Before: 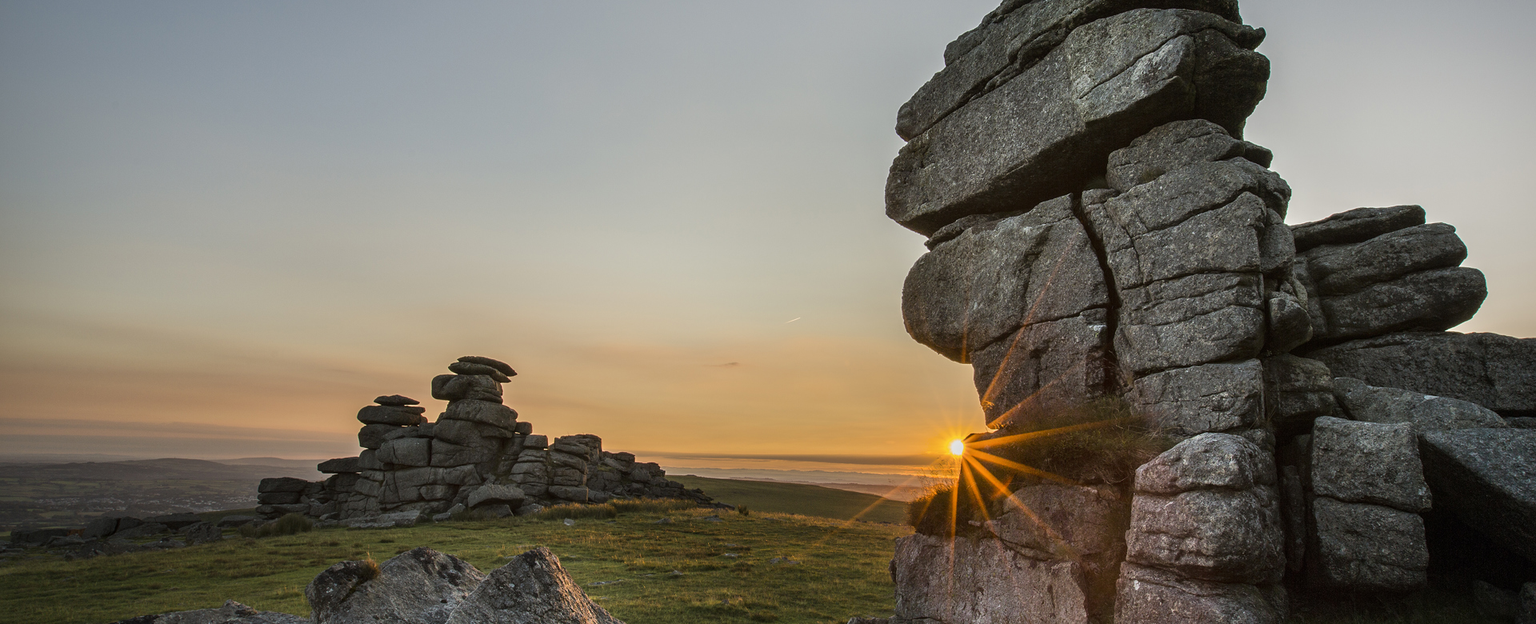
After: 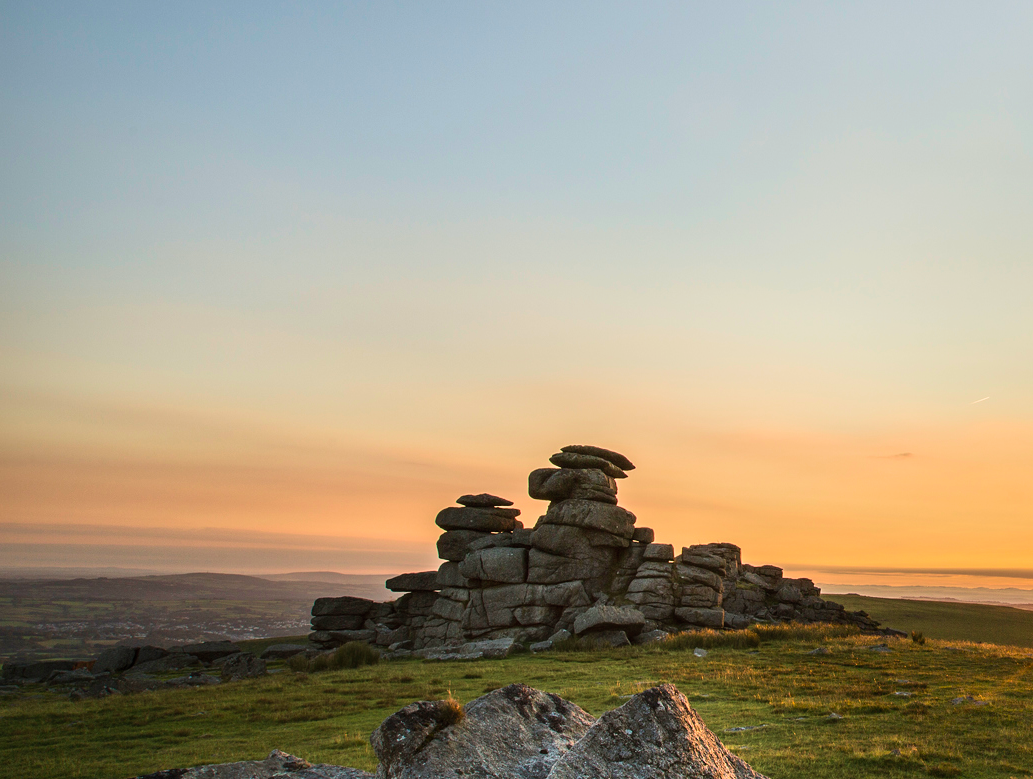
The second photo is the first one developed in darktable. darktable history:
crop: left 0.587%, right 45.588%, bottom 0.086%
contrast brightness saturation: contrast 0.2, brightness 0.16, saturation 0.22
velvia: on, module defaults
